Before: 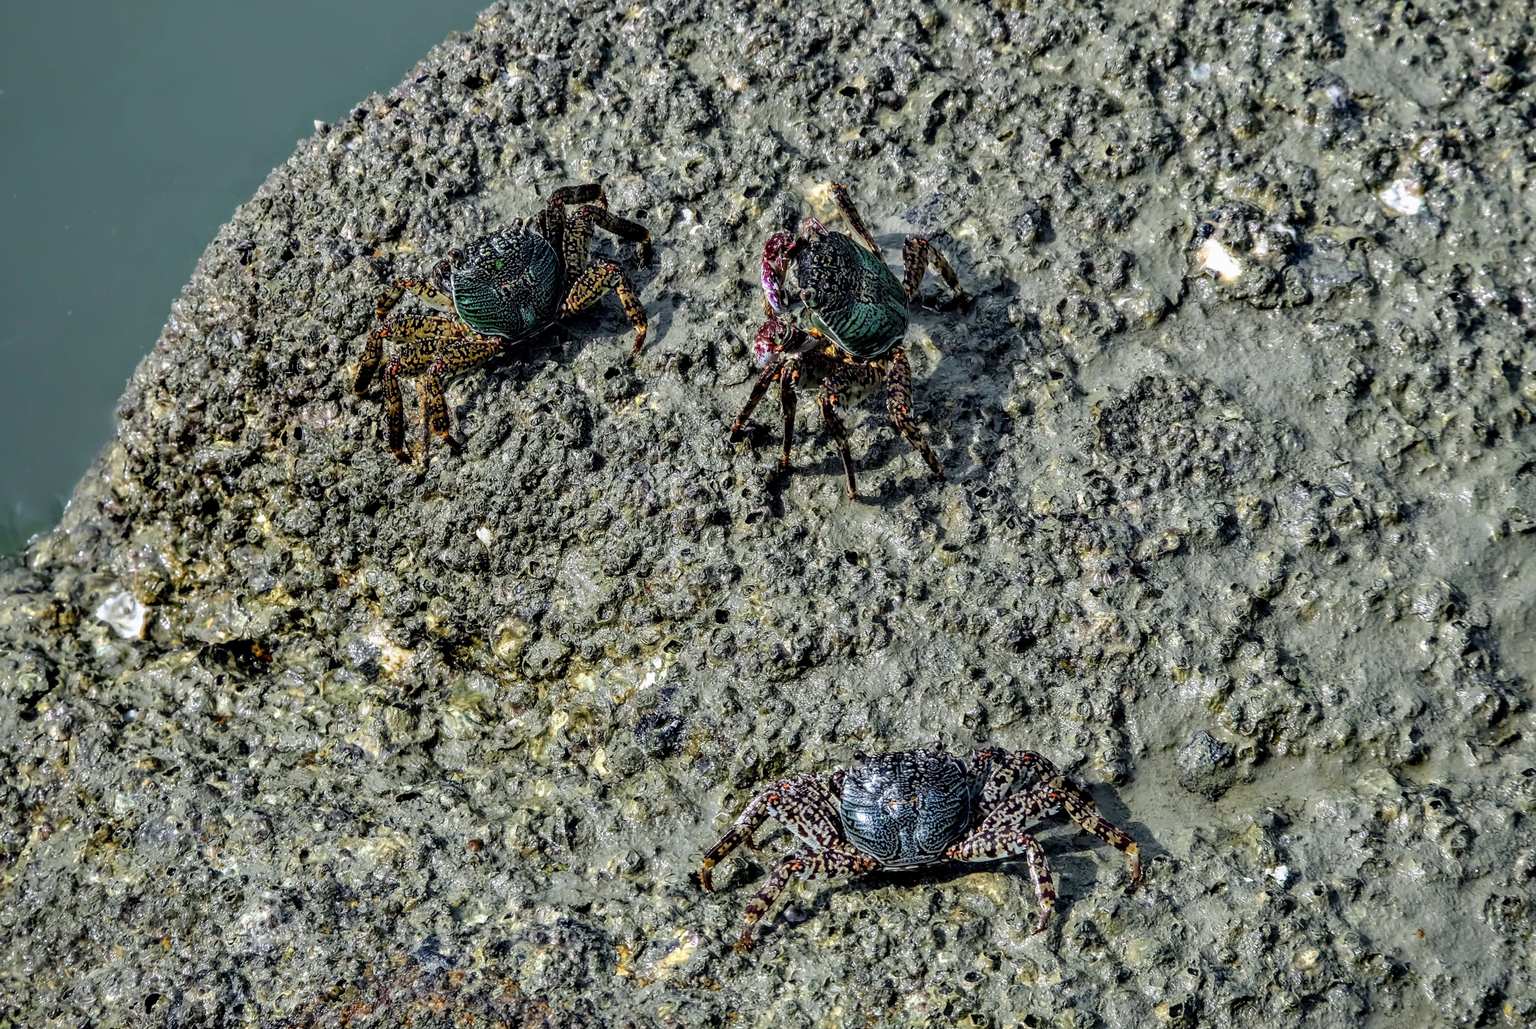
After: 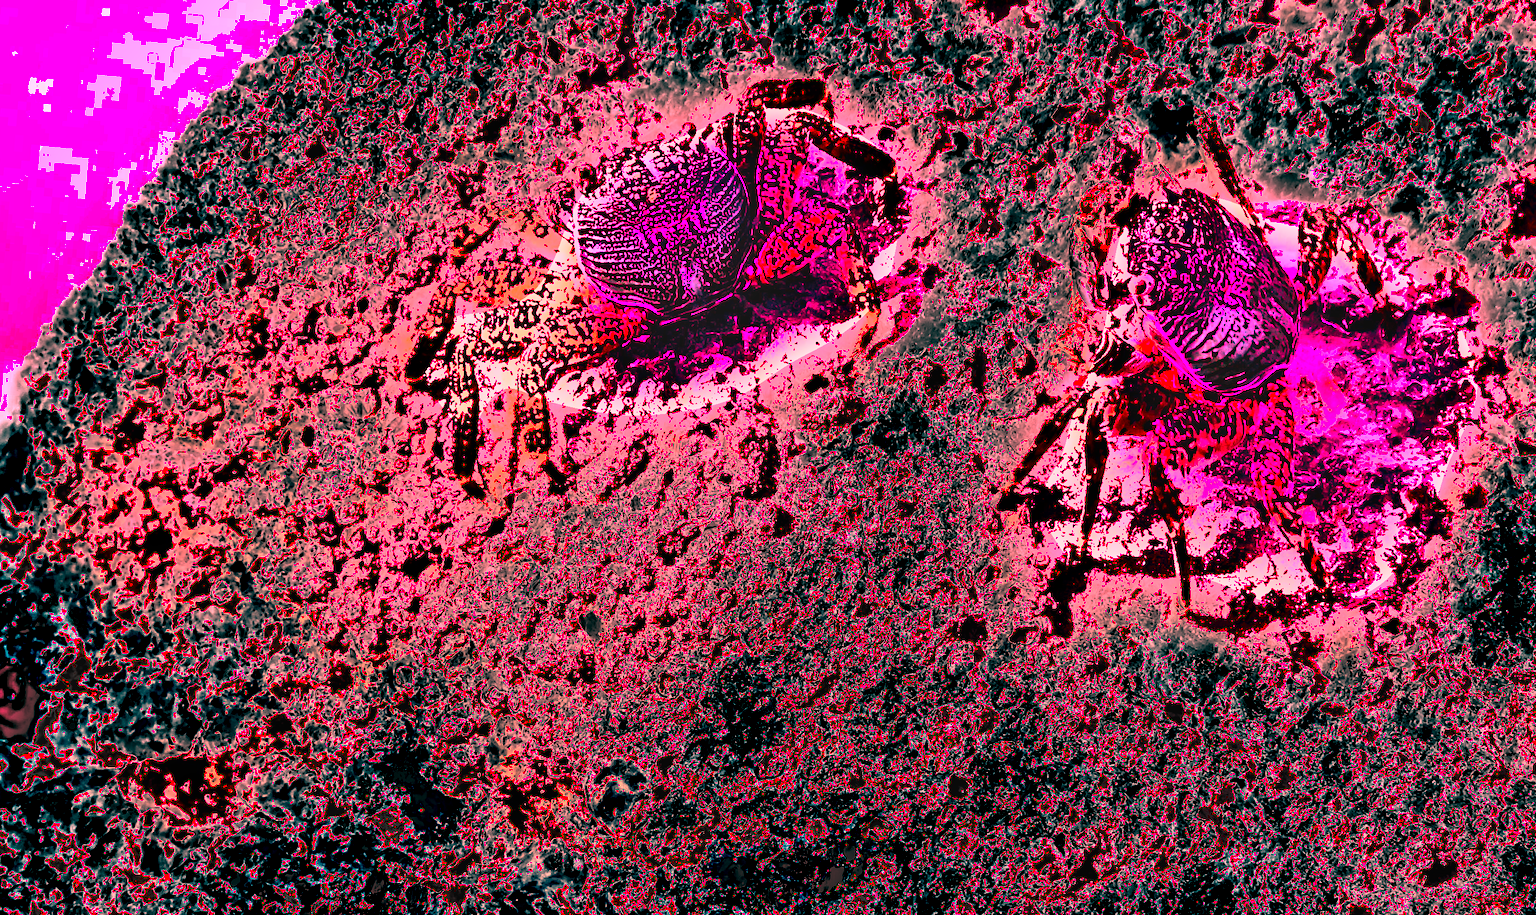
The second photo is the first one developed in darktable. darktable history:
crop and rotate: angle -4.99°, left 2.122%, top 6.945%, right 27.566%, bottom 30.519%
exposure: black level correction -0.005, exposure 1.002 EV, compensate highlight preservation false
shadows and highlights: white point adjustment 0.1, highlights -70, soften with gaussian
white balance: red 4.26, blue 1.802
sharpen: radius 5.325, amount 0.312, threshold 26.433
haze removal: compatibility mode true, adaptive false
contrast brightness saturation: contrast 0.09, saturation 0.28
tone equalizer: on, module defaults
